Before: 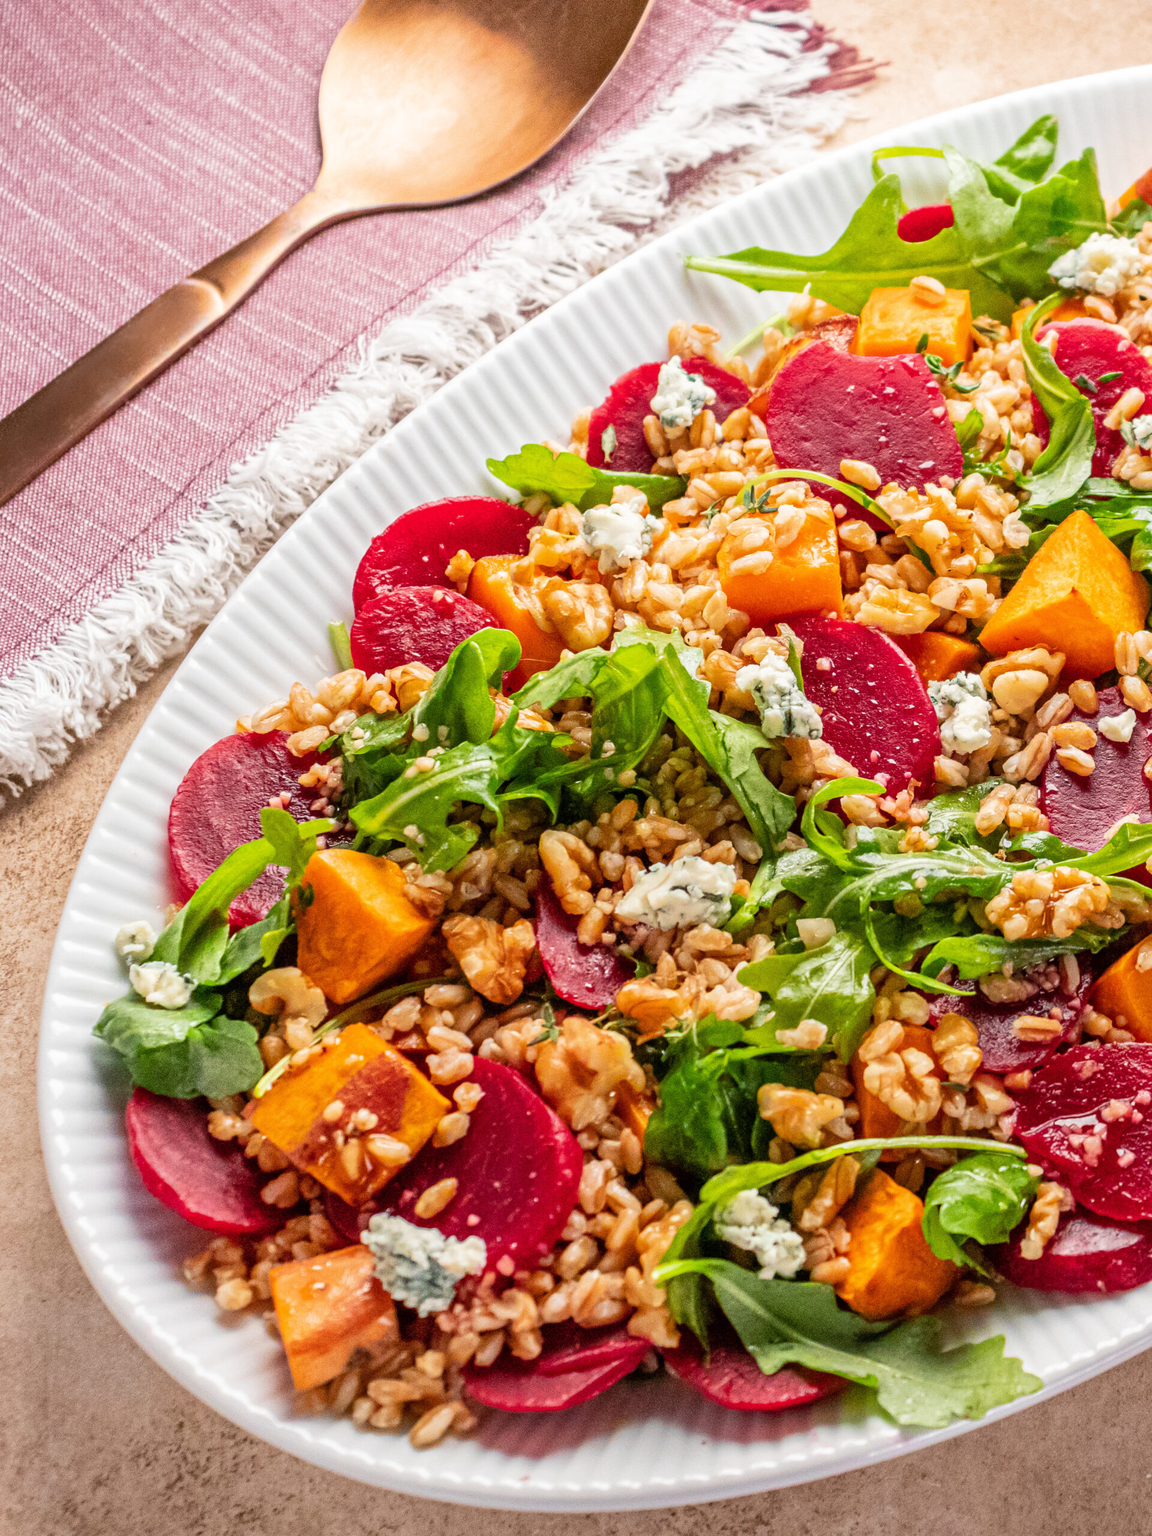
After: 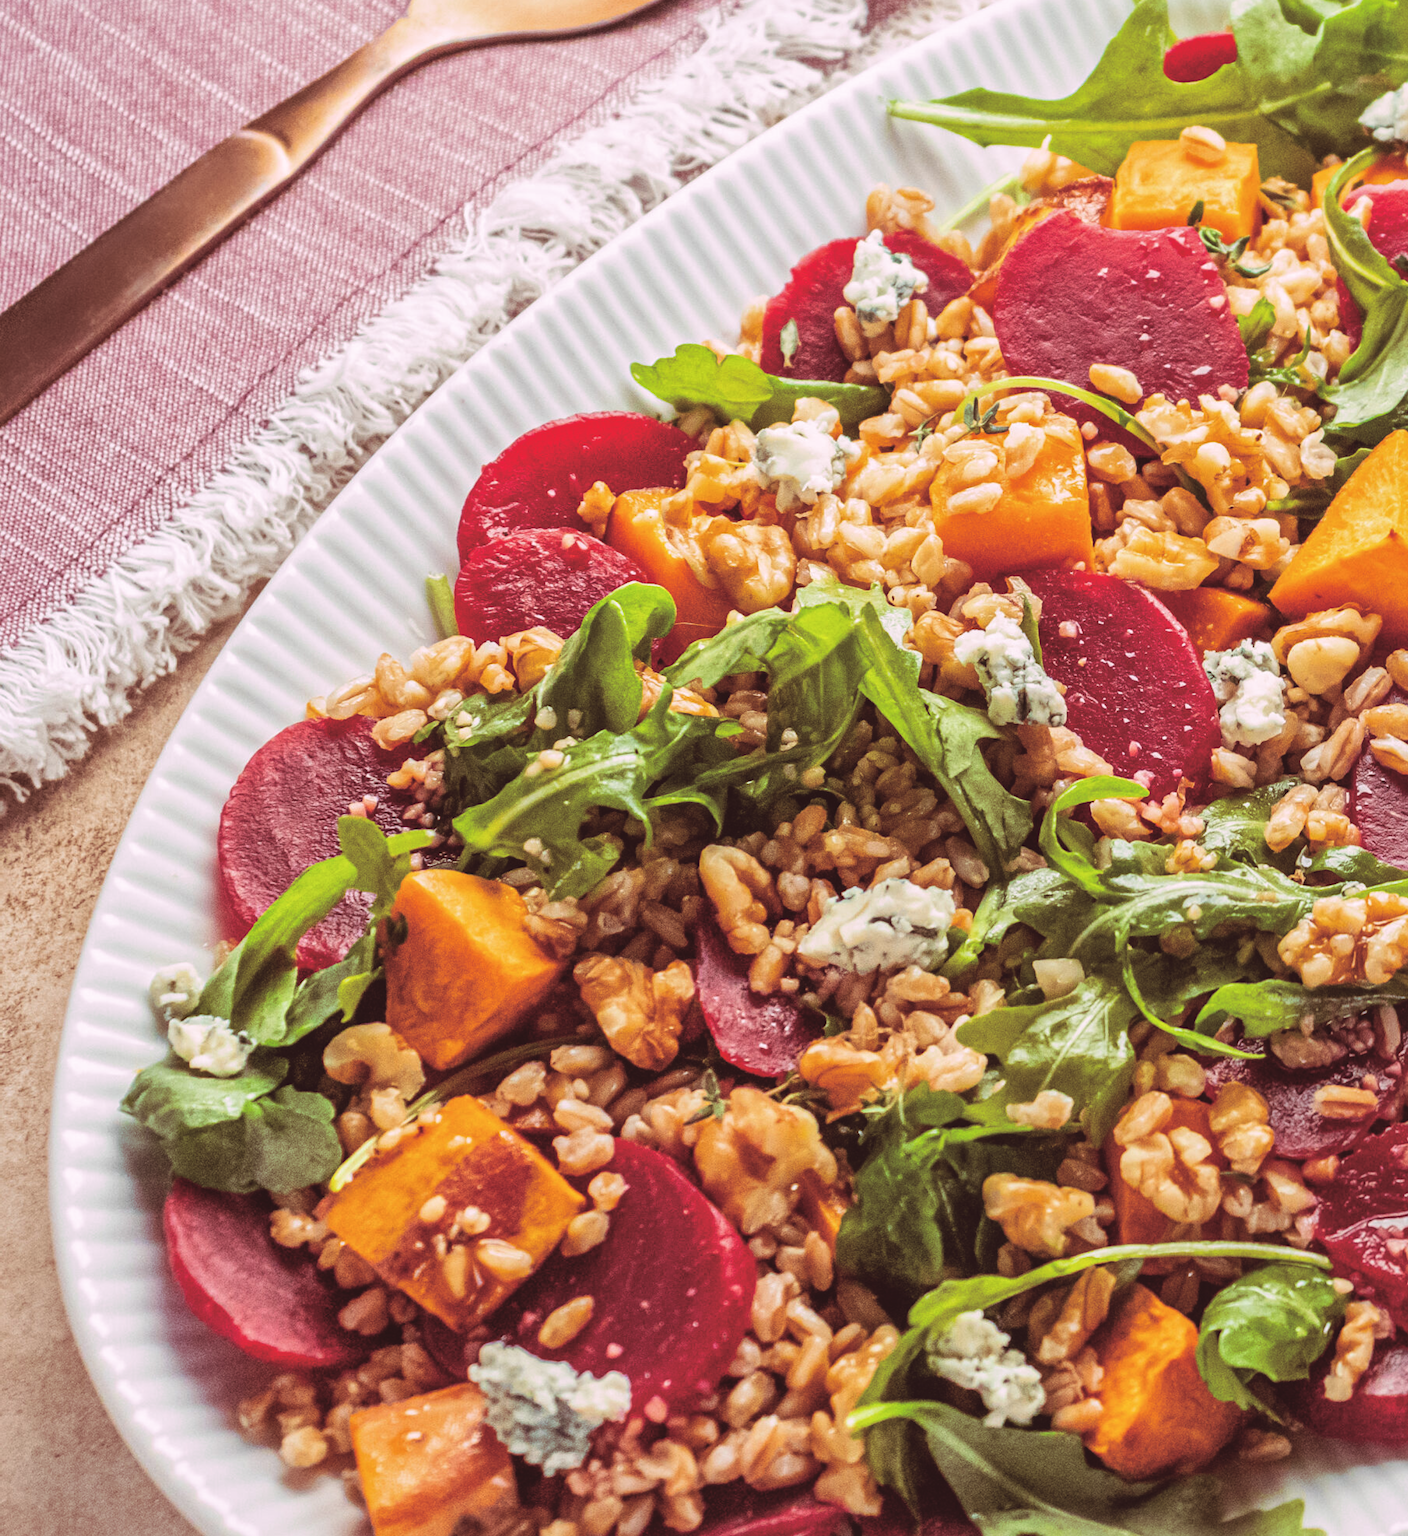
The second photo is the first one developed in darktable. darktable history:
local contrast: mode bilateral grid, contrast 20, coarseness 50, detail 120%, midtone range 0.2
crop and rotate: angle 0.03°, top 11.643%, right 5.651%, bottom 11.189%
split-toning: highlights › hue 298.8°, highlights › saturation 0.73, compress 41.76%
exposure: black level correction -0.015, exposure -0.125 EV, compensate highlight preservation false
